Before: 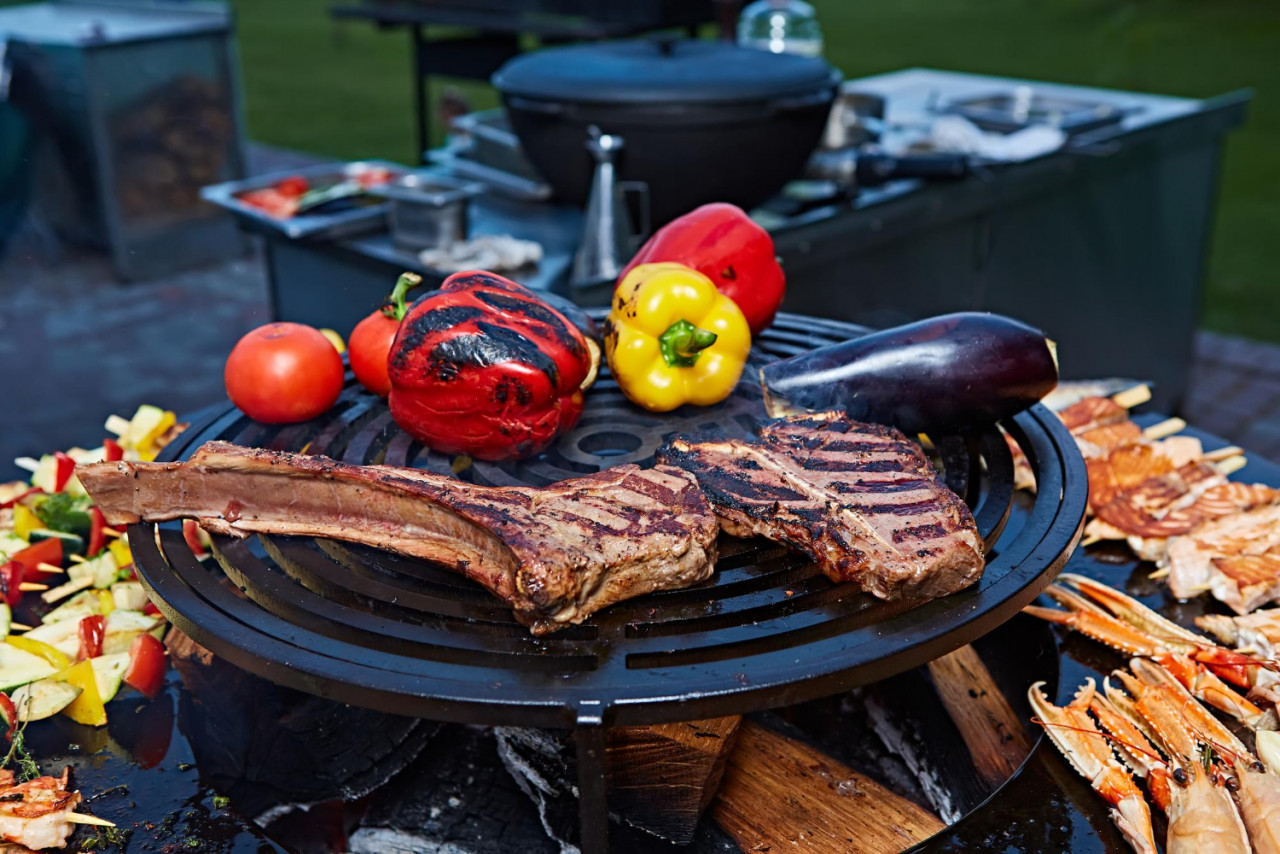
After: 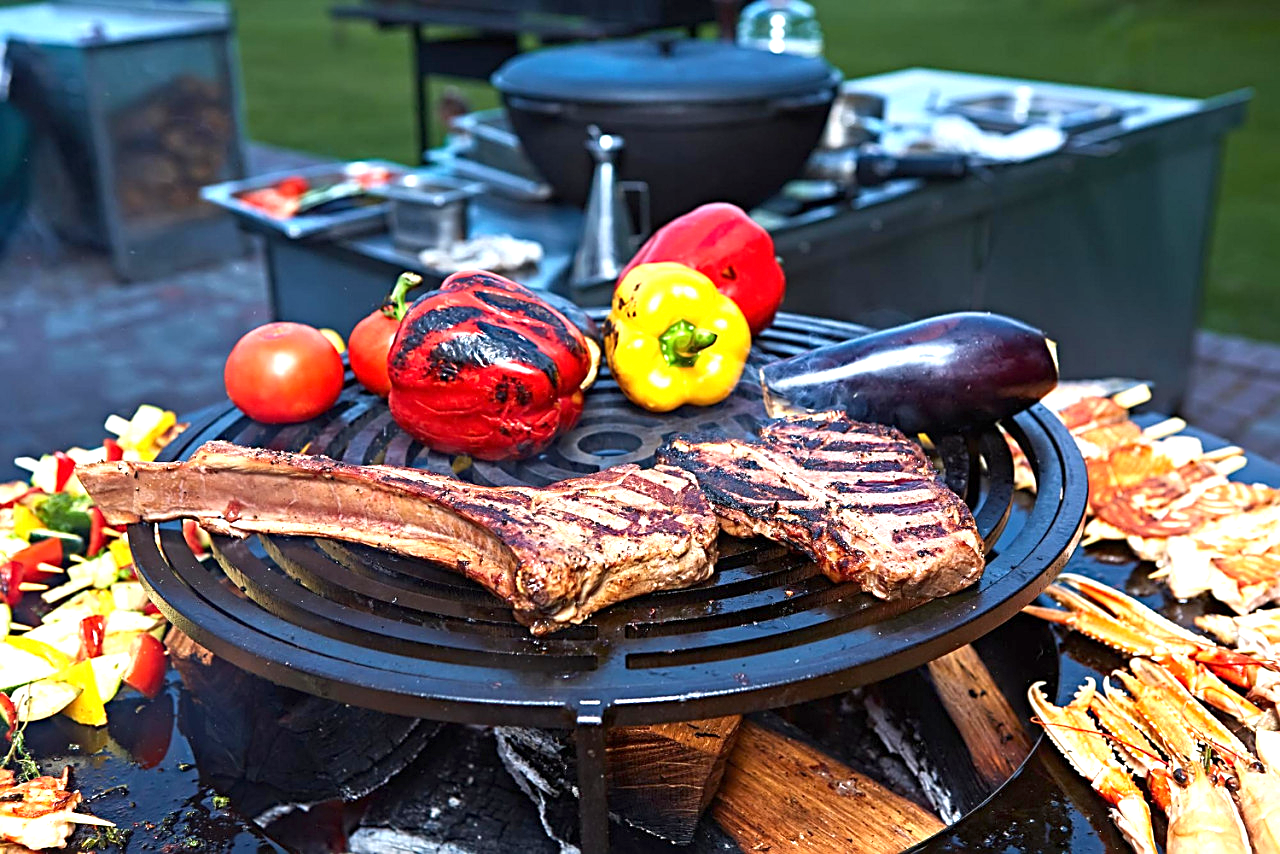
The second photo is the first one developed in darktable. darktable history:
exposure: exposure 1.161 EV, compensate highlight preservation false
sharpen: on, module defaults
